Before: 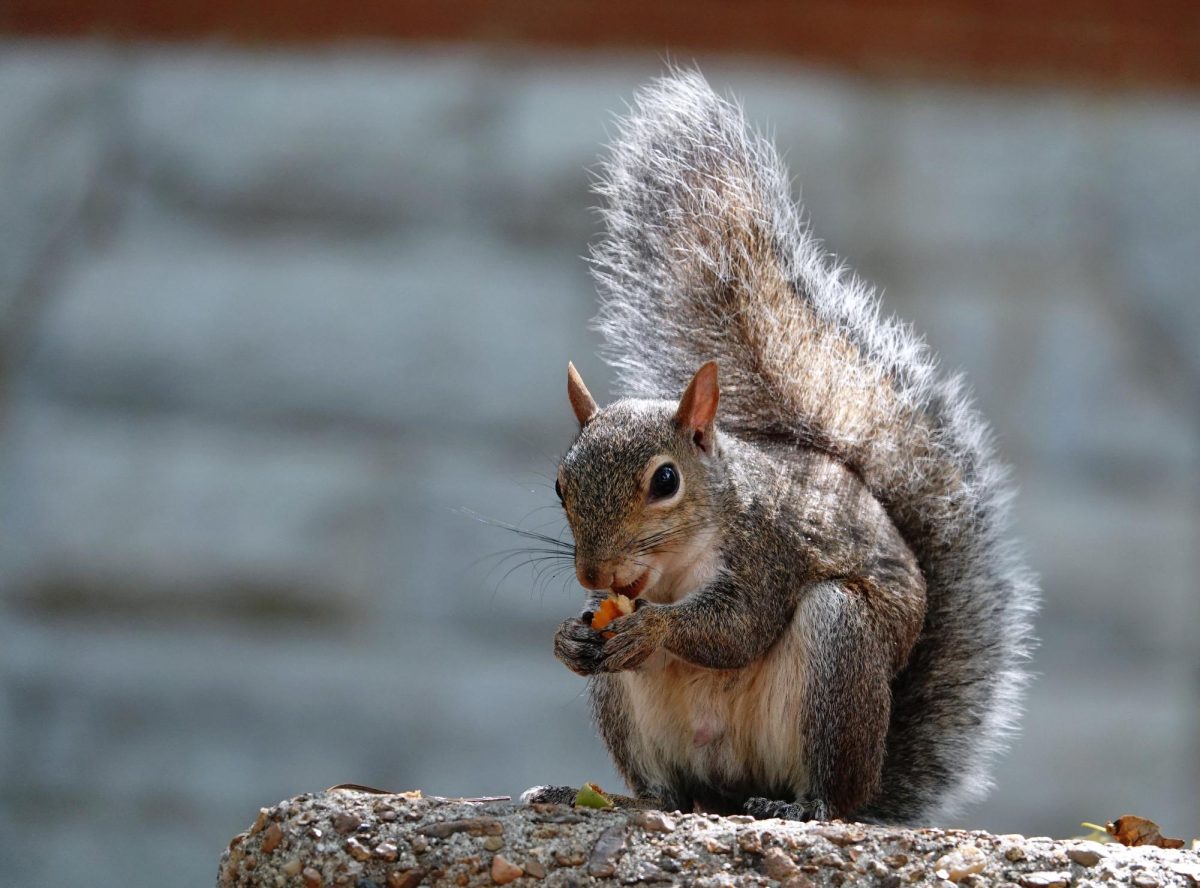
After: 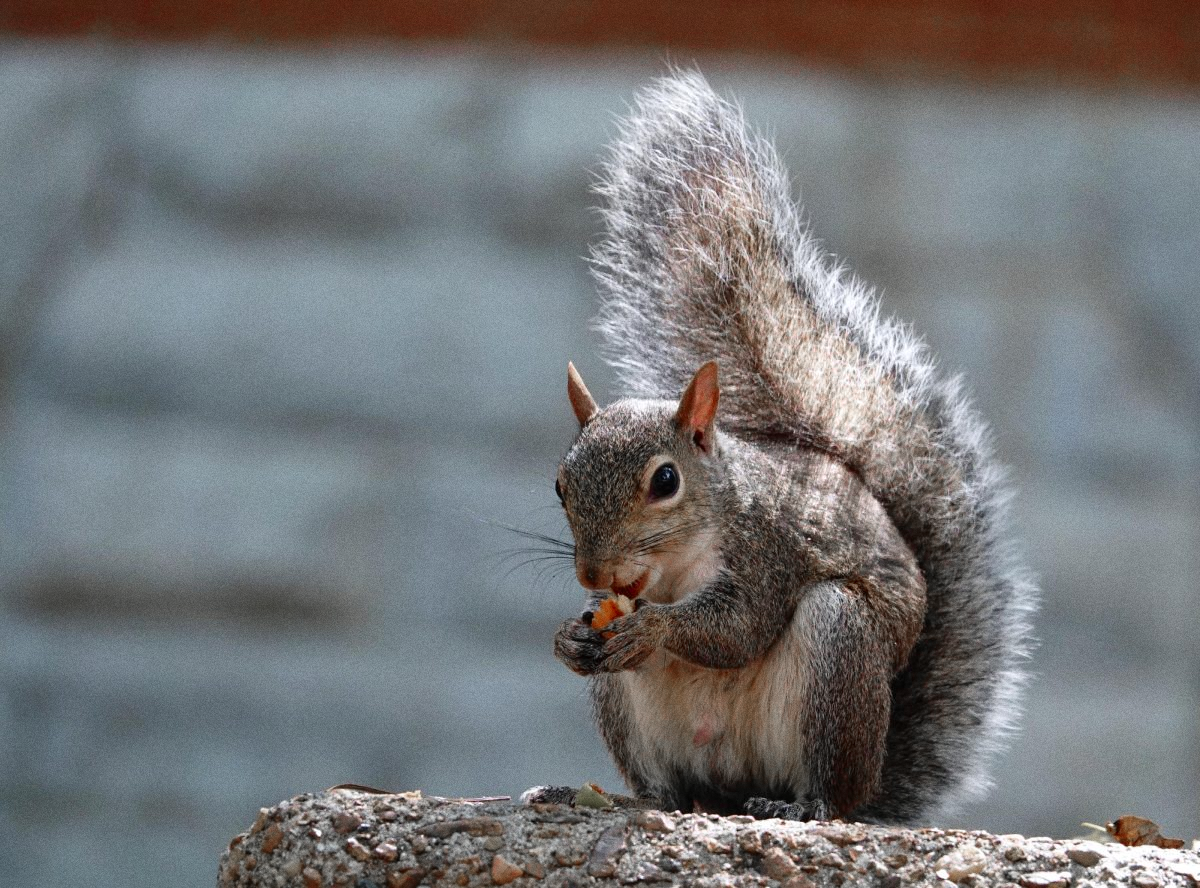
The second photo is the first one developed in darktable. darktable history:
grain: coarseness 0.09 ISO
color zones: curves: ch1 [(0, 0.708) (0.088, 0.648) (0.245, 0.187) (0.429, 0.326) (0.571, 0.498) (0.714, 0.5) (0.857, 0.5) (1, 0.708)]
